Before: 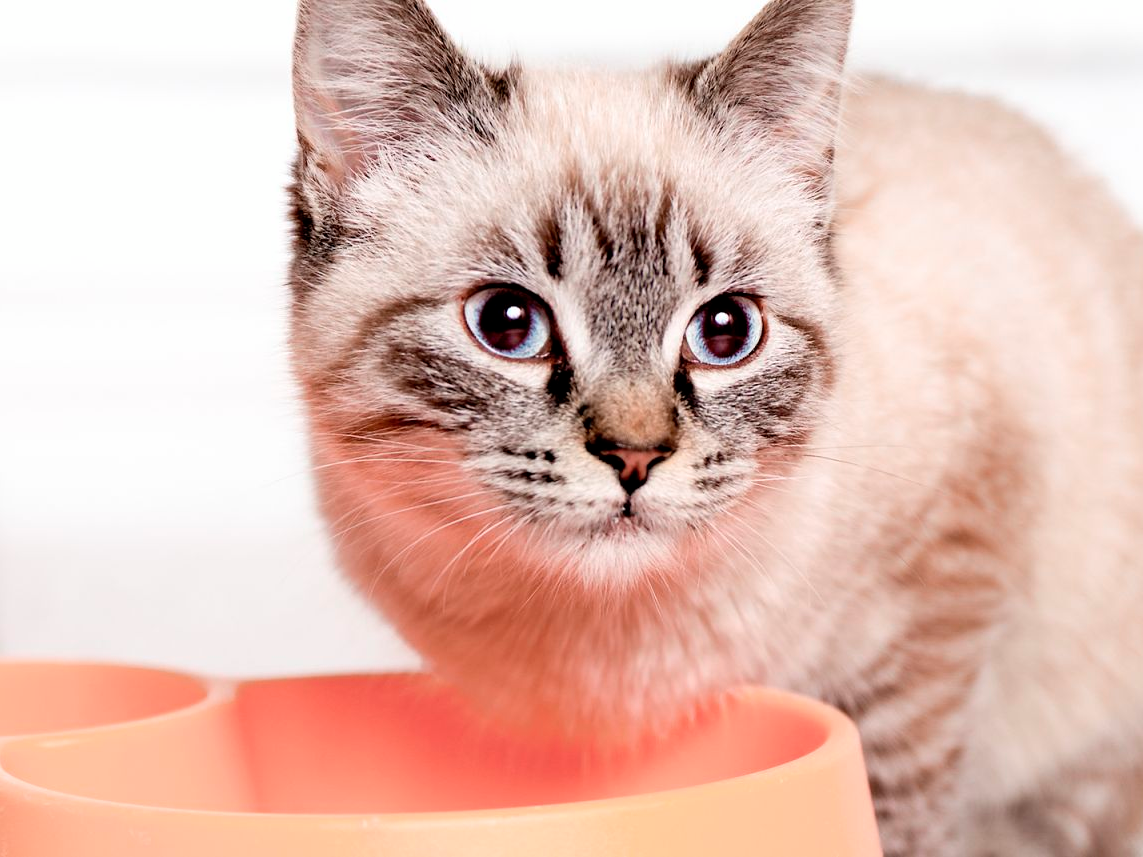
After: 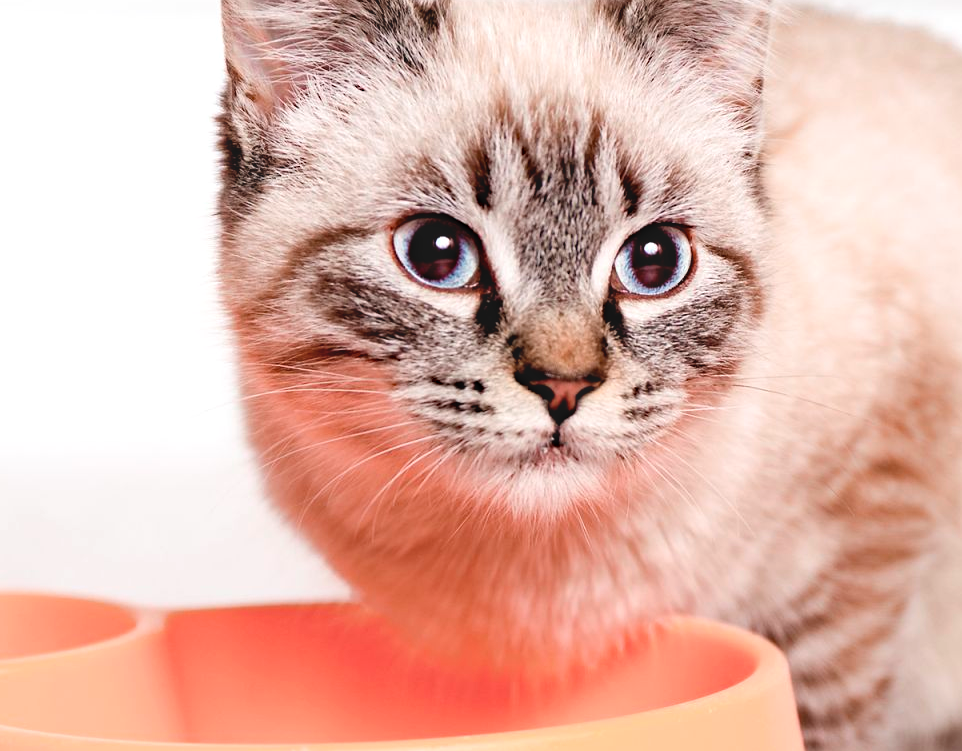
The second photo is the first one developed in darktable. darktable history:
exposure: black level correction -0.009, exposure 0.072 EV, compensate highlight preservation false
crop: left 6.231%, top 8.278%, right 9.534%, bottom 4.03%
haze removal: strength 0.286, distance 0.248, compatibility mode true, adaptive false
